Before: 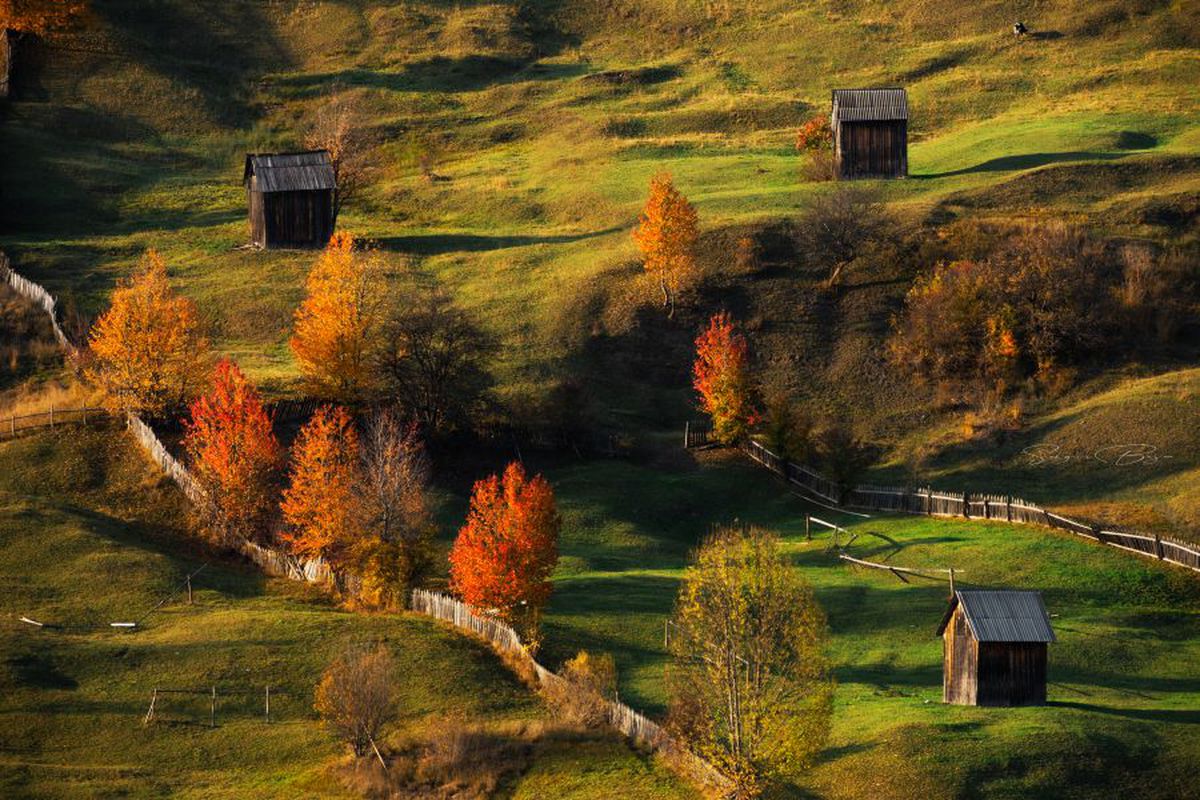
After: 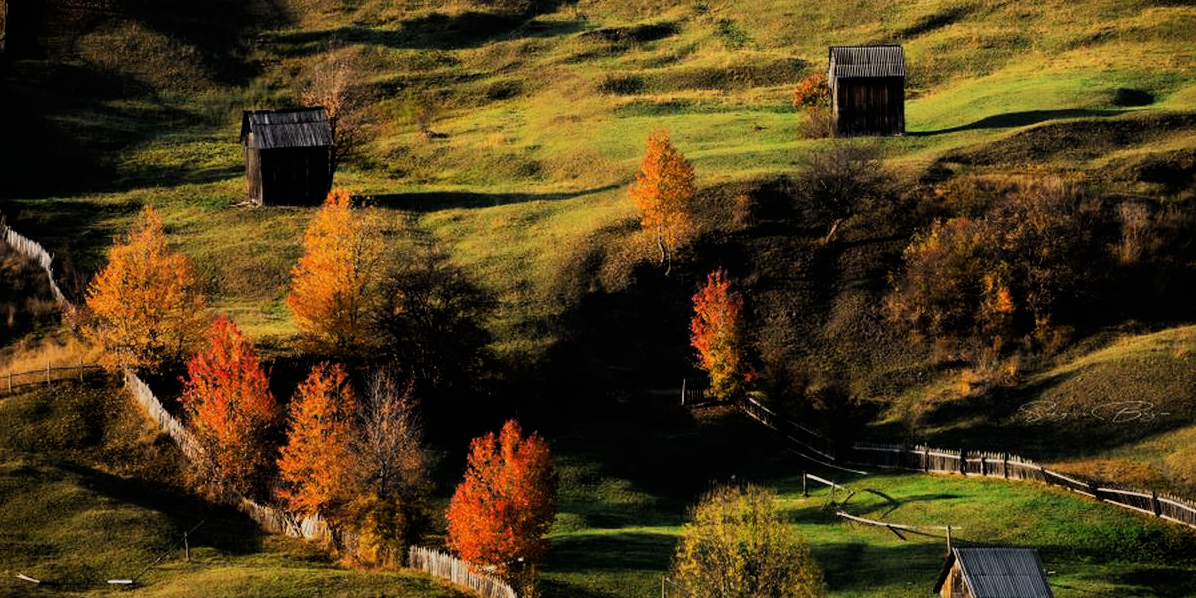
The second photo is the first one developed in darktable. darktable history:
crop: left 0.254%, top 5.479%, bottom 19.742%
filmic rgb: black relative exposure -7.5 EV, white relative exposure 5 EV, hardness 3.35, contrast 1.297
